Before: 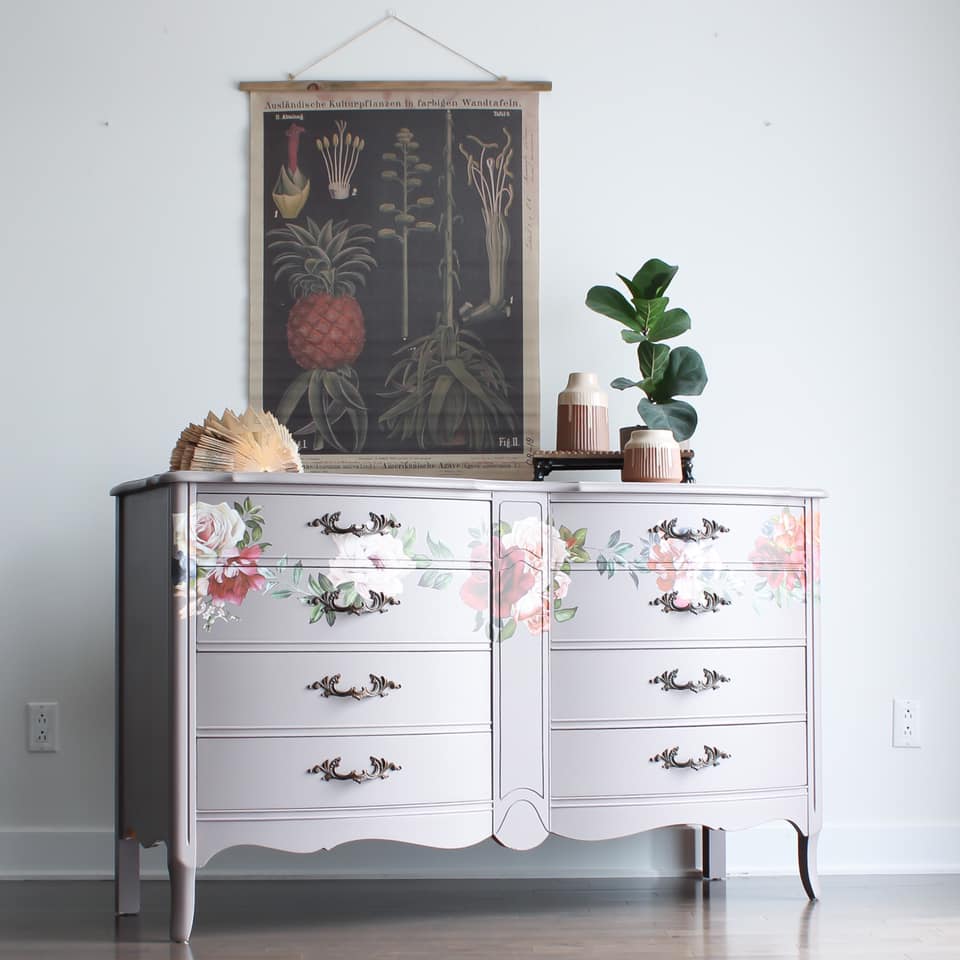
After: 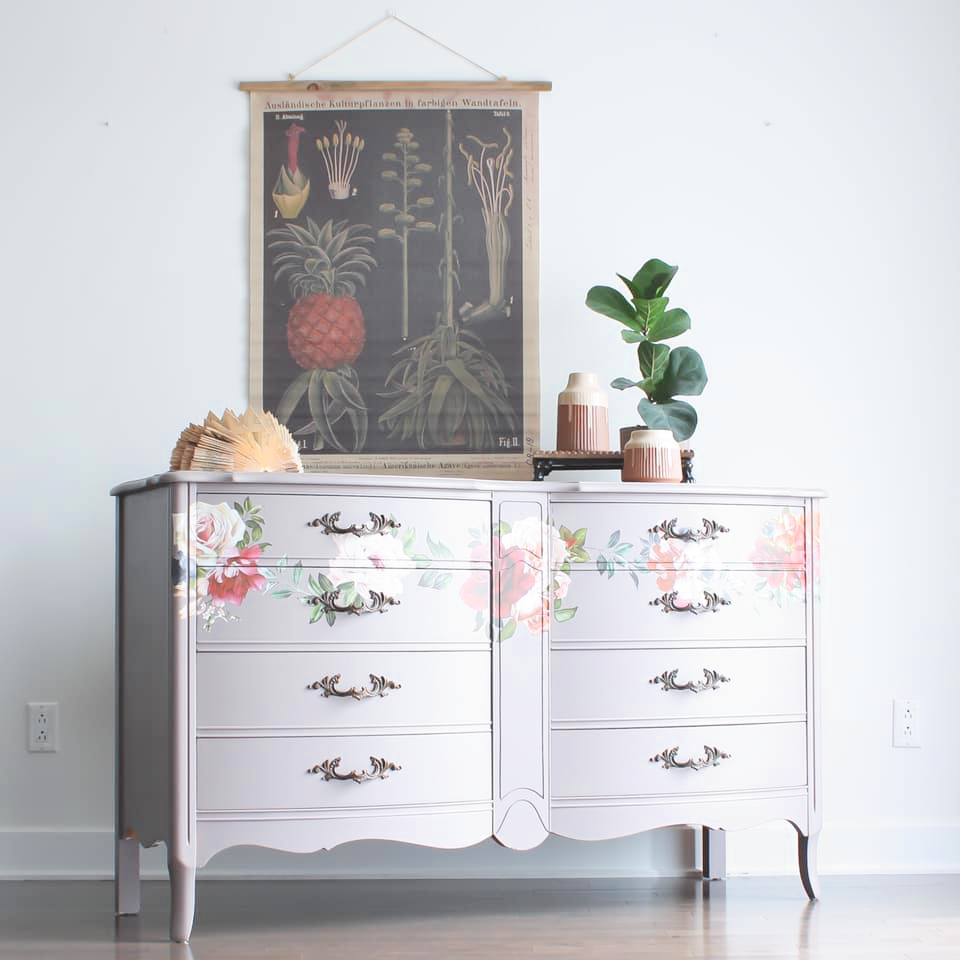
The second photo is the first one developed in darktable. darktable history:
filmic rgb: middle gray luminance 18.29%, black relative exposure -10.48 EV, white relative exposure 3.42 EV, target black luminance 0%, hardness 6, latitude 98.01%, contrast 0.844, shadows ↔ highlights balance 0.374%, add noise in highlights 0.001, preserve chrominance max RGB, color science v3 (2019), use custom middle-gray values true, contrast in highlights soft
exposure: black level correction -0.006, exposure 1 EV, compensate exposure bias true, compensate highlight preservation false
